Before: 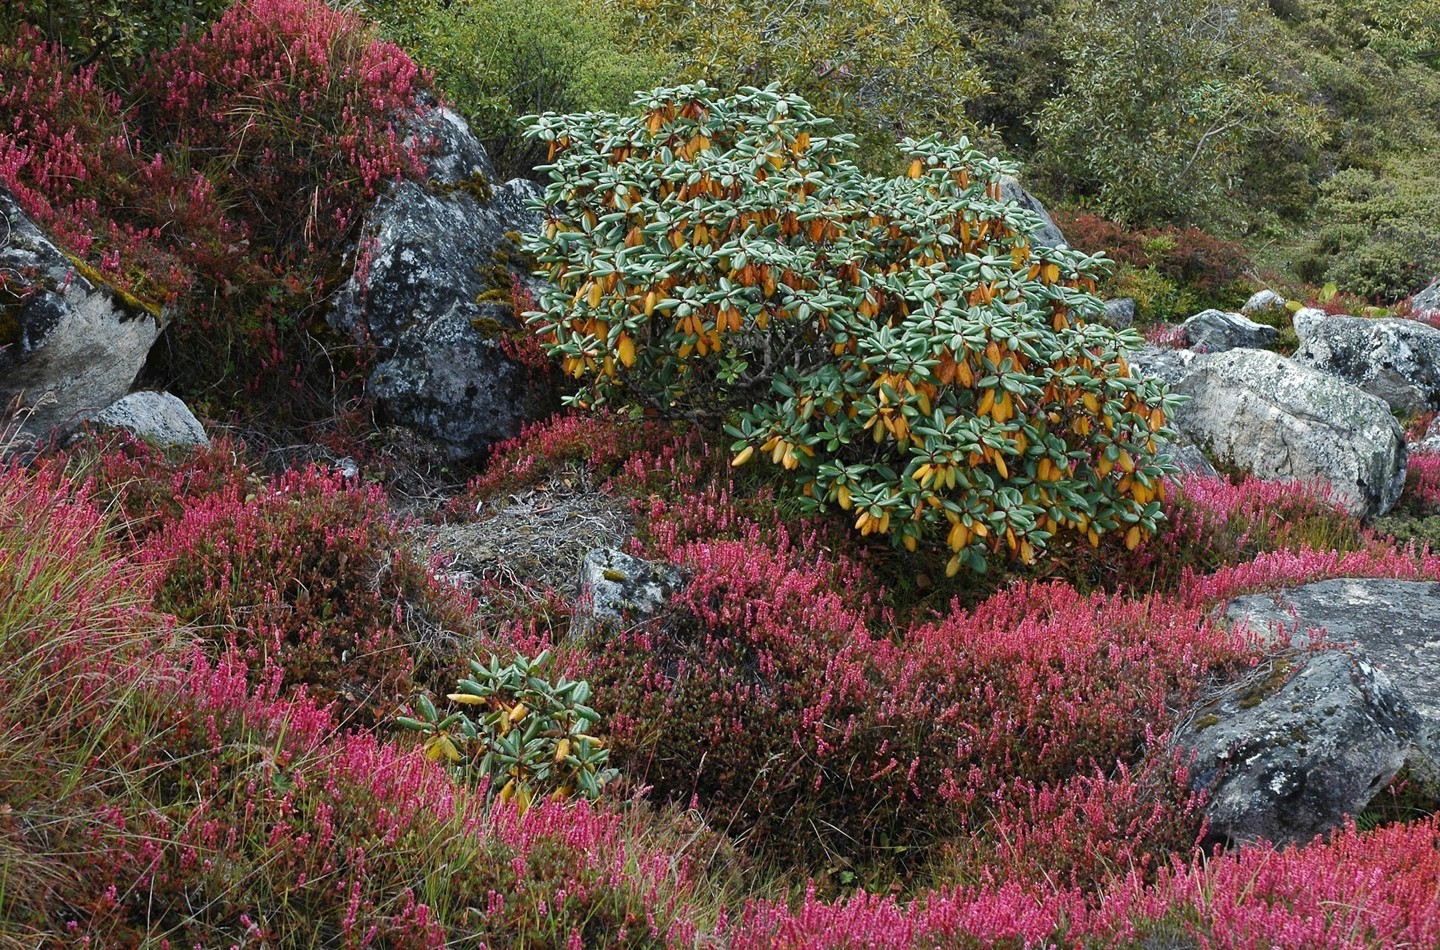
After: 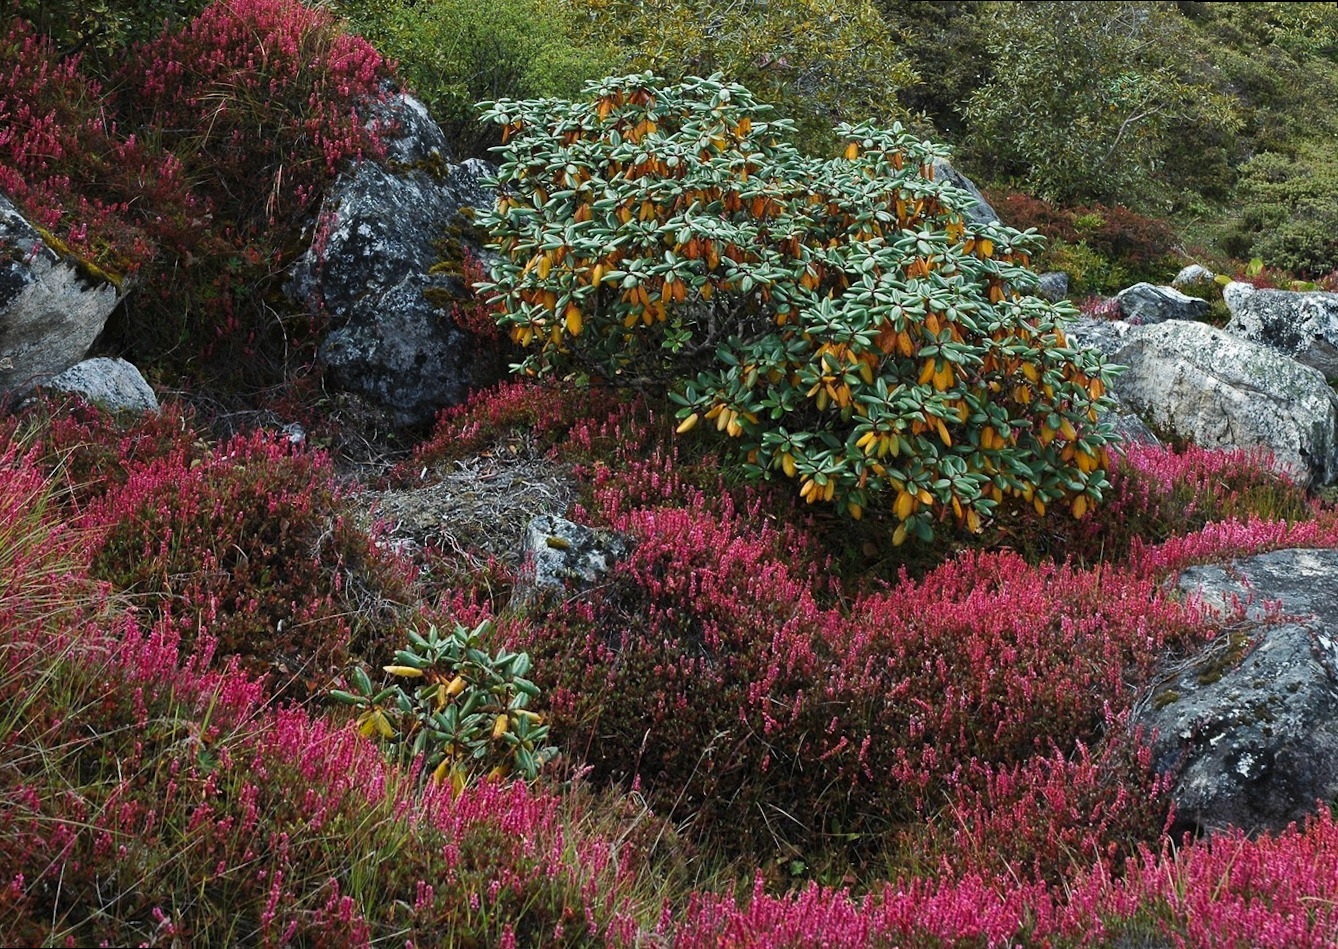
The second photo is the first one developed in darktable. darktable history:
rotate and perspective: rotation 0.215°, lens shift (vertical) -0.139, crop left 0.069, crop right 0.939, crop top 0.002, crop bottom 0.996
tone curve: curves: ch0 [(0, 0) (0.003, 0.002) (0.011, 0.009) (0.025, 0.022) (0.044, 0.041) (0.069, 0.059) (0.1, 0.082) (0.136, 0.106) (0.177, 0.138) (0.224, 0.179) (0.277, 0.226) (0.335, 0.28) (0.399, 0.342) (0.468, 0.413) (0.543, 0.493) (0.623, 0.591) (0.709, 0.699) (0.801, 0.804) (0.898, 0.899) (1, 1)], preserve colors none
exposure: exposure -0.041 EV, compensate highlight preservation false
